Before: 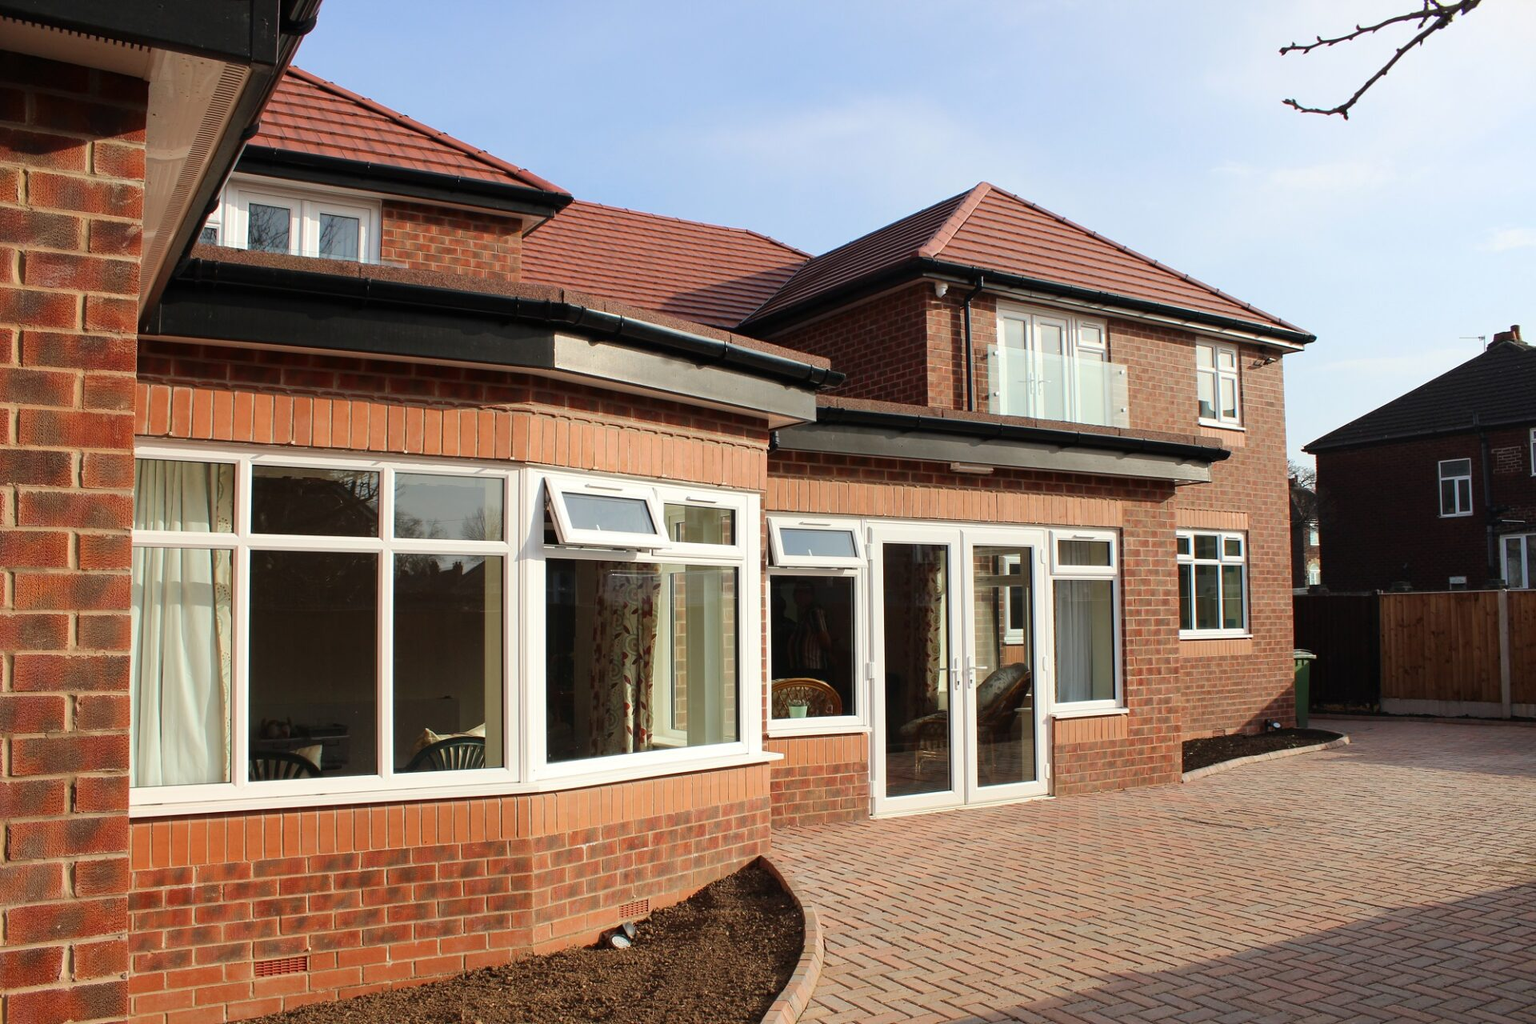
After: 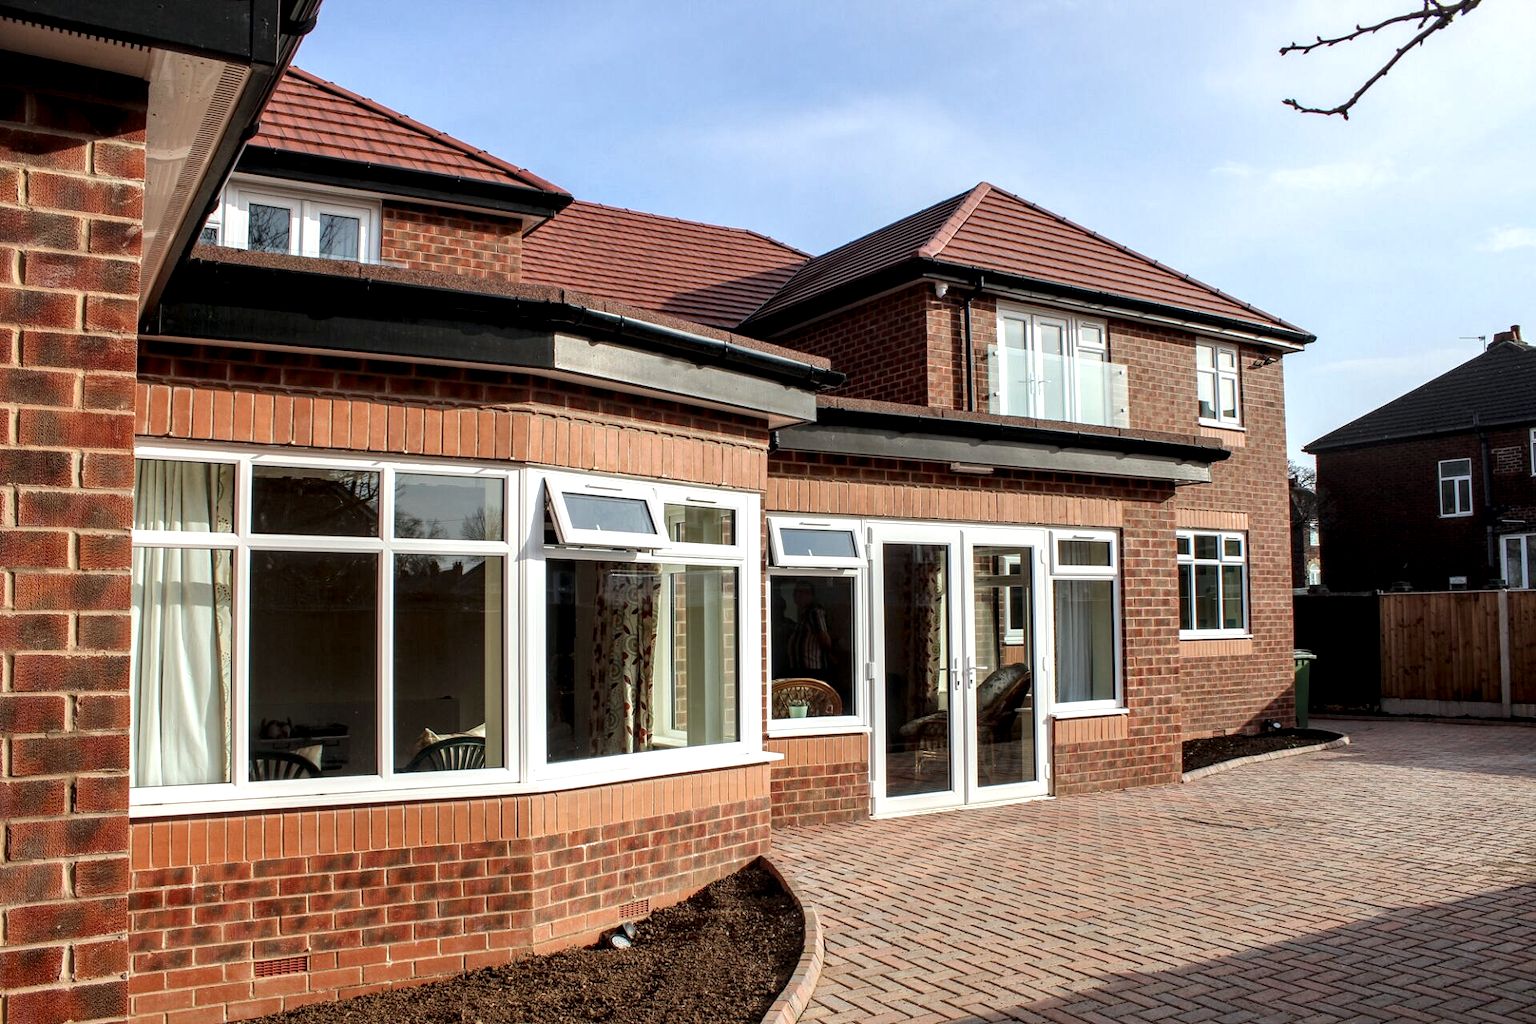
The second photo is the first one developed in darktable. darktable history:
base curve: curves: ch0 [(0, 0) (0.303, 0.277) (1, 1)]
color calibration: x 0.355, y 0.367, temperature 4700.38 K
local contrast: highlights 79%, shadows 56%, detail 175%, midtone range 0.428
